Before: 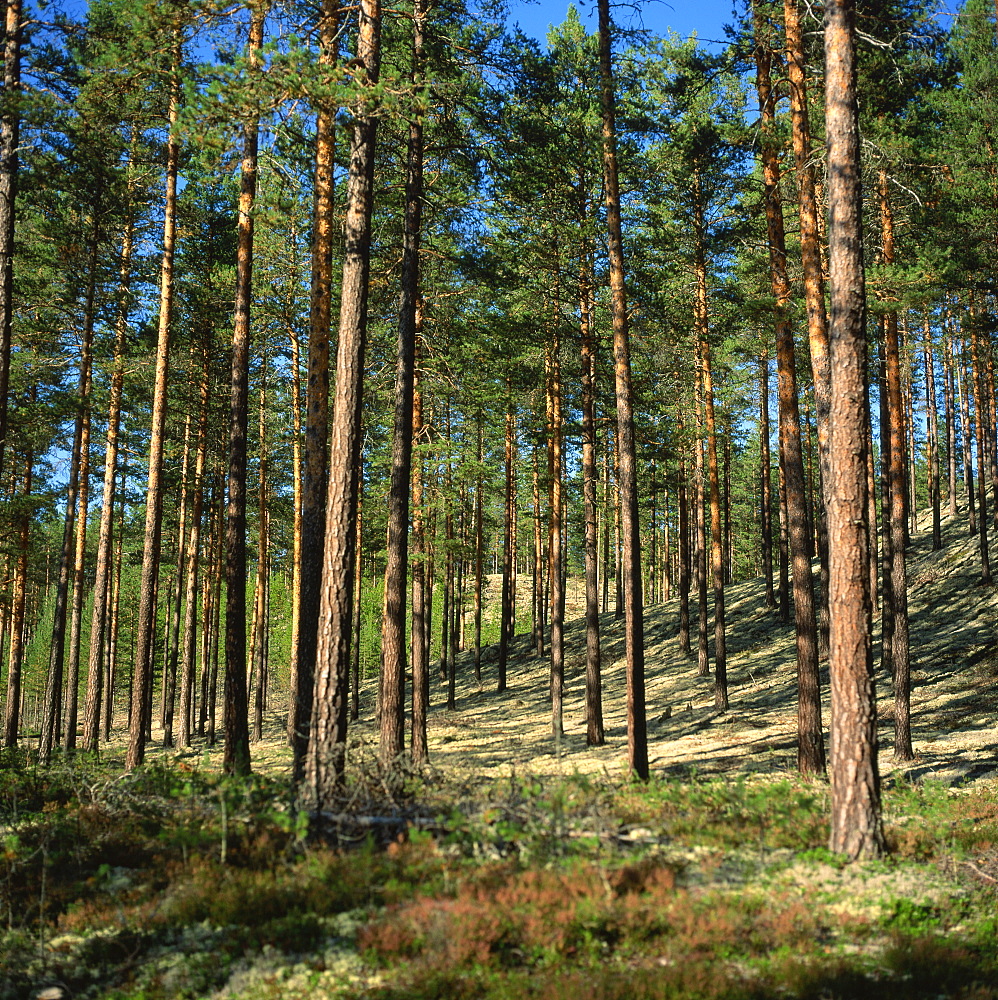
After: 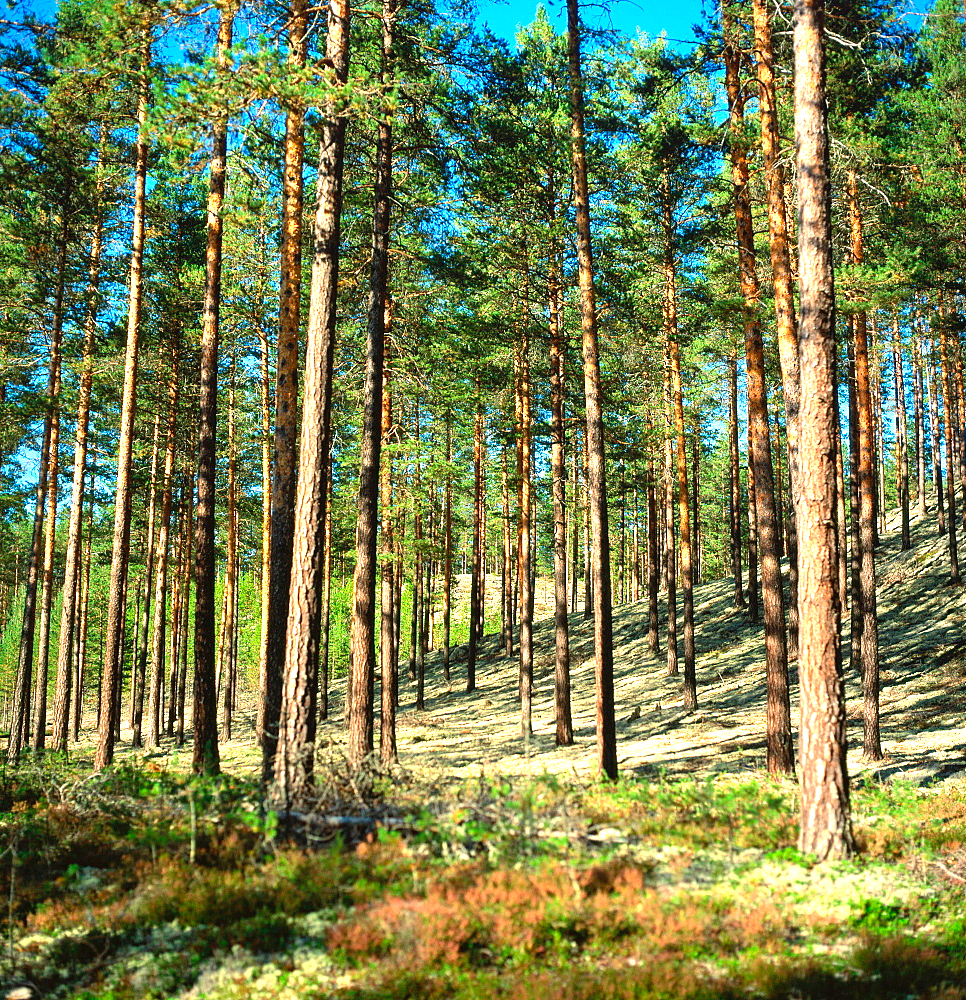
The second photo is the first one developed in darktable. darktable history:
crop and rotate: left 3.183%
exposure: black level correction 0, exposure 1.099 EV, compensate highlight preservation false
